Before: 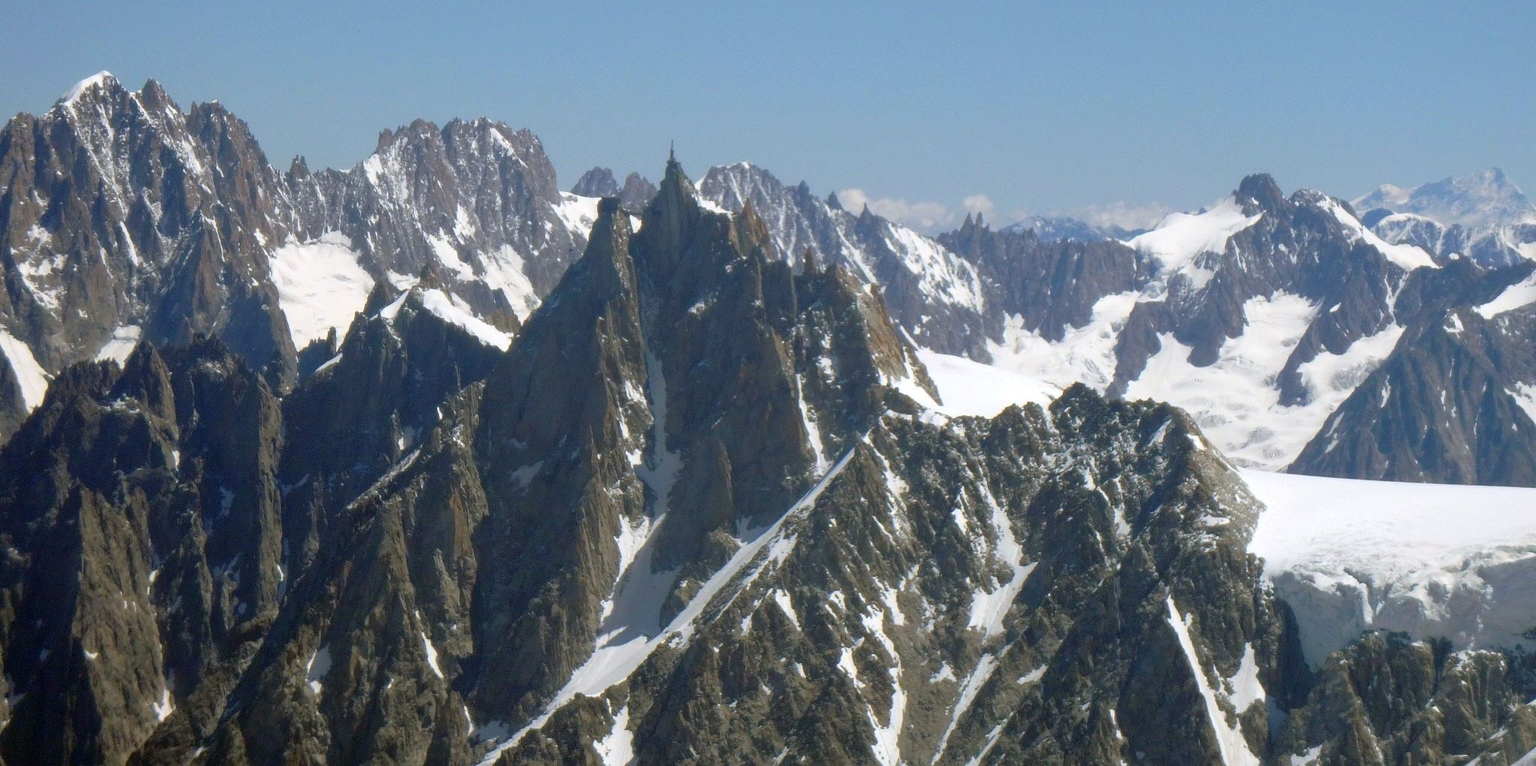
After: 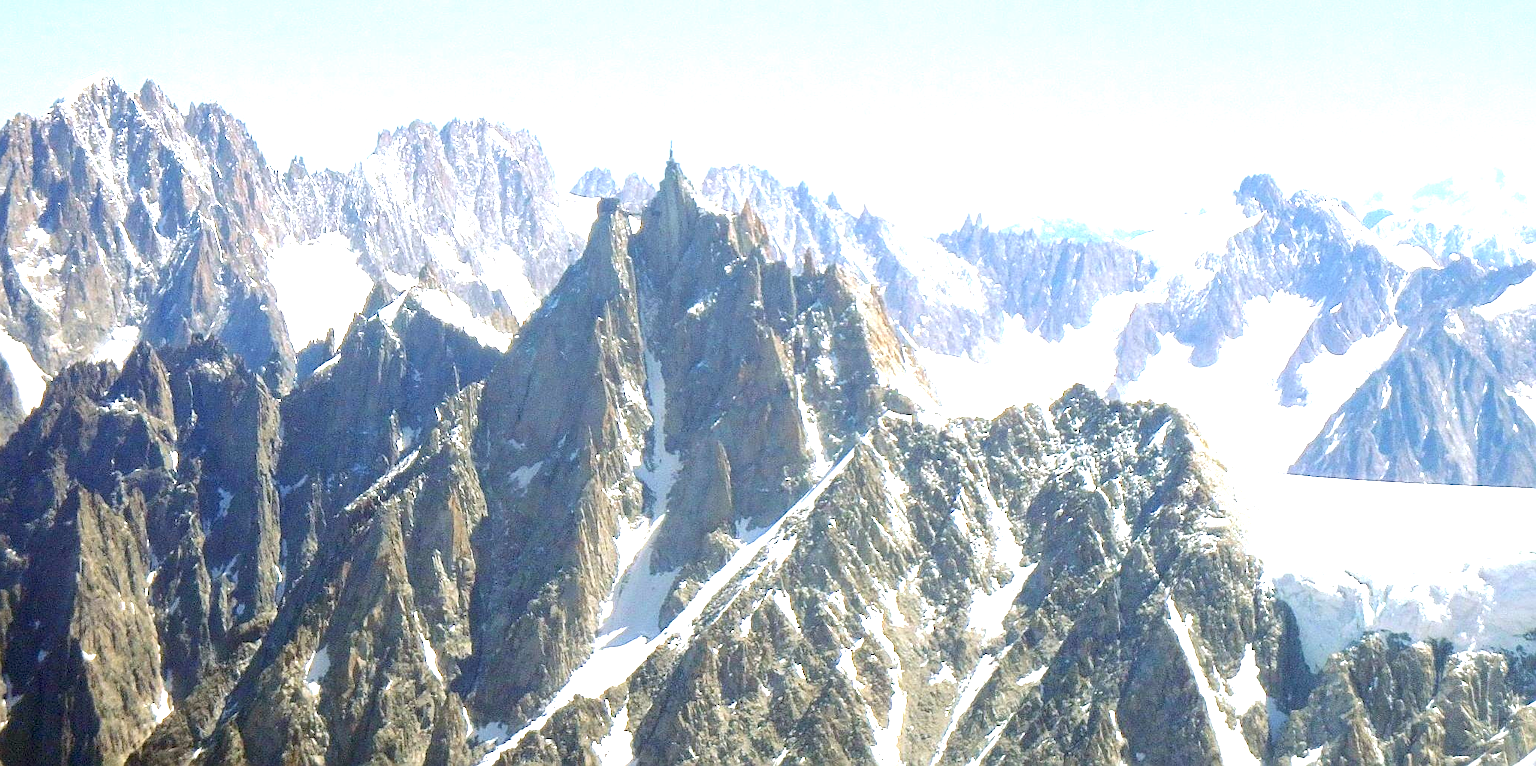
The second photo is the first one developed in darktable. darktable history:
exposure: black level correction 0, exposure 2.098 EV, compensate highlight preservation false
sharpen: on, module defaults
crop and rotate: left 0.189%, bottom 0.004%
